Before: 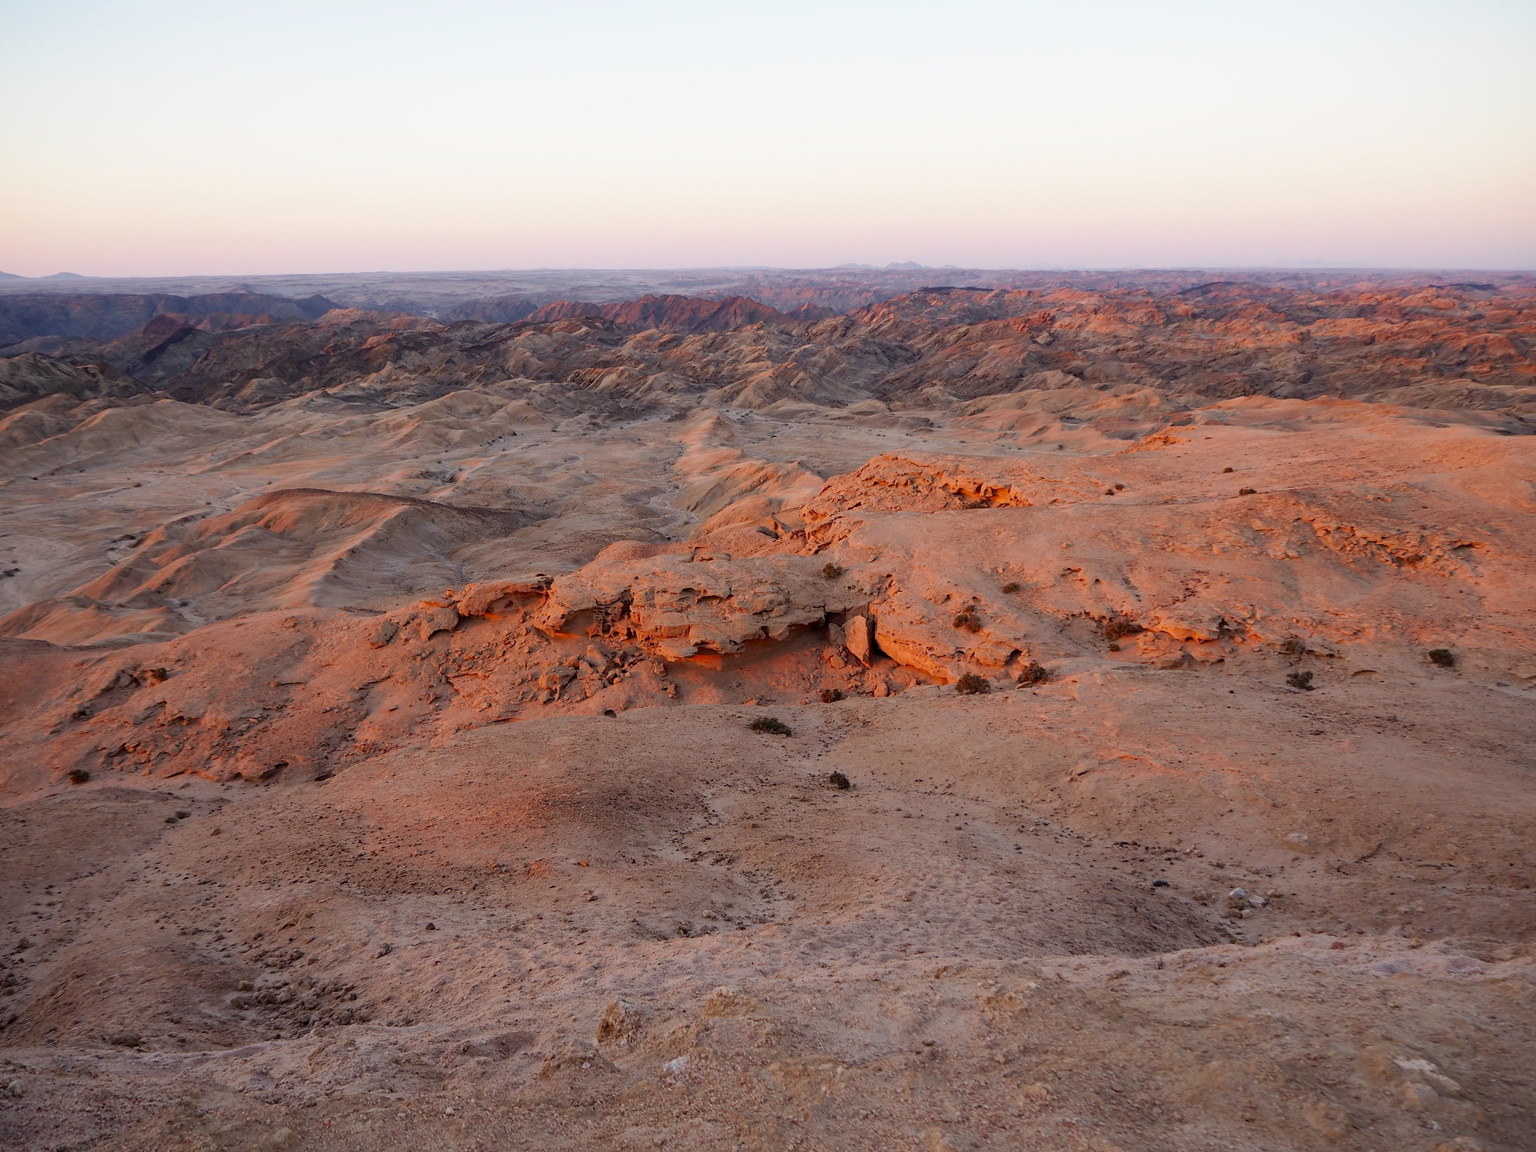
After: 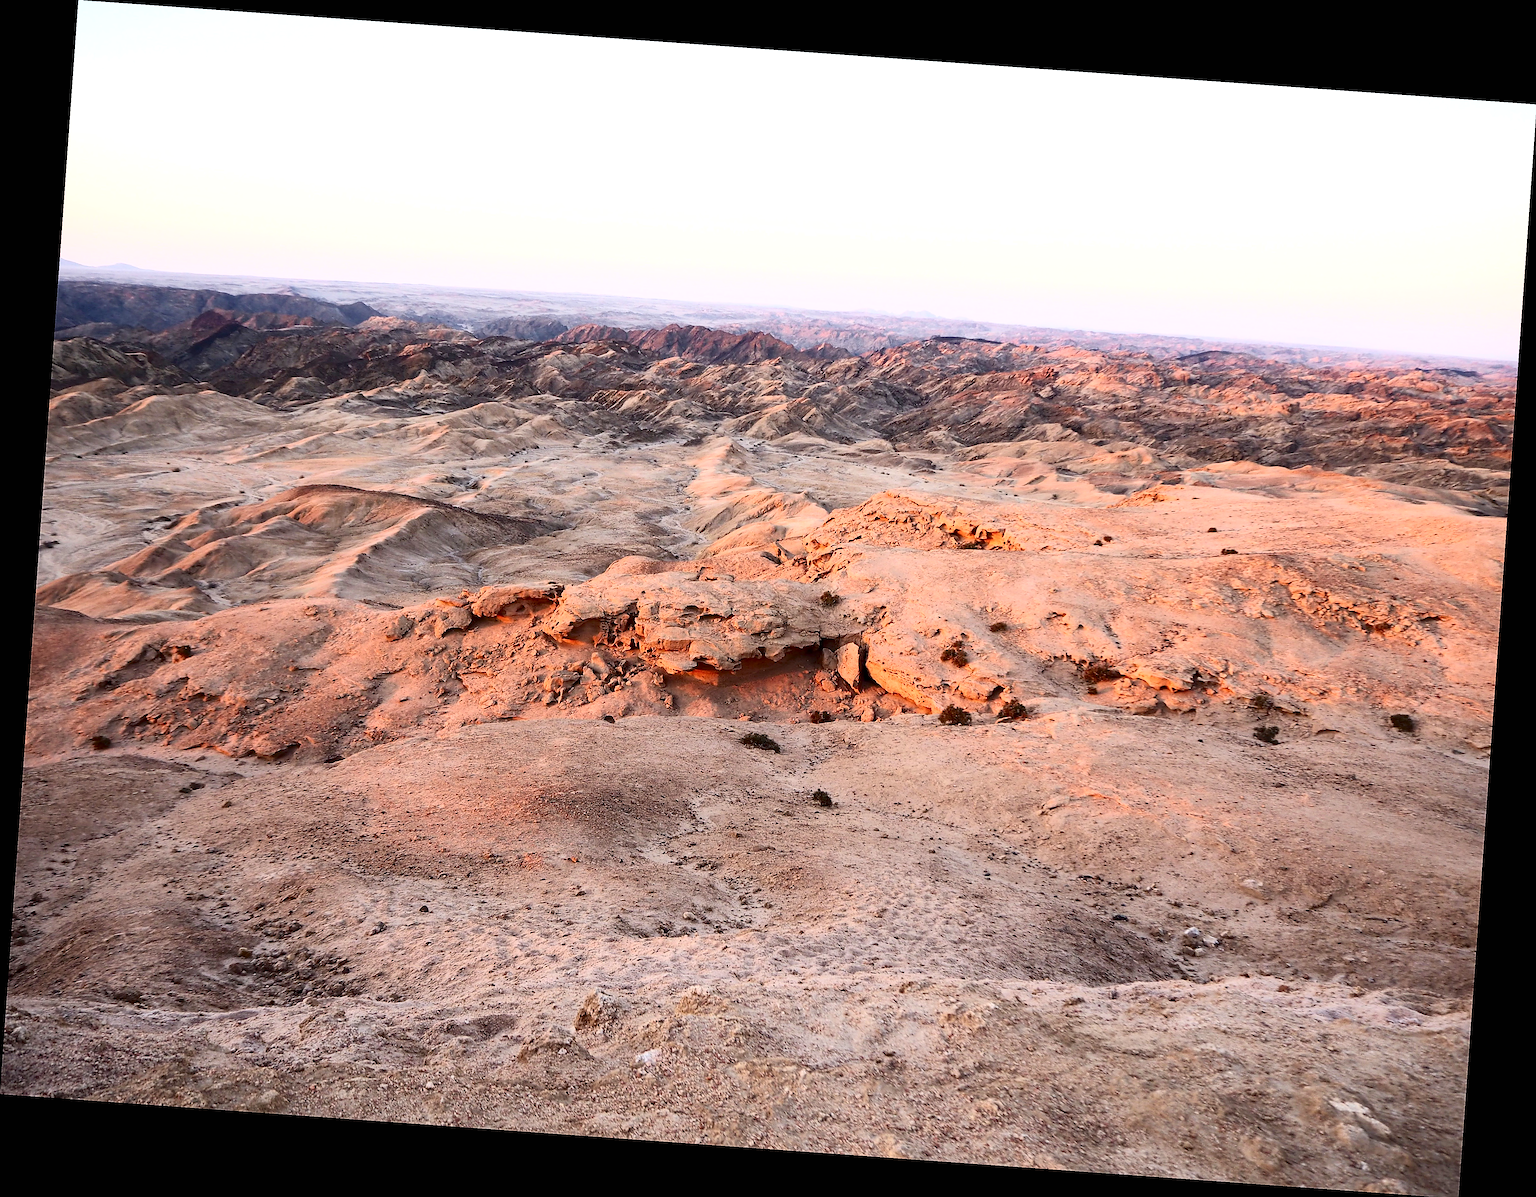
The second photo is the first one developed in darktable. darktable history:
contrast brightness saturation: contrast 0.39, brightness 0.1
sharpen: radius 1.4, amount 1.25, threshold 0.7
exposure: black level correction 0, exposure 0.5 EV, compensate exposure bias true, compensate highlight preservation false
rotate and perspective: rotation 4.1°, automatic cropping off
